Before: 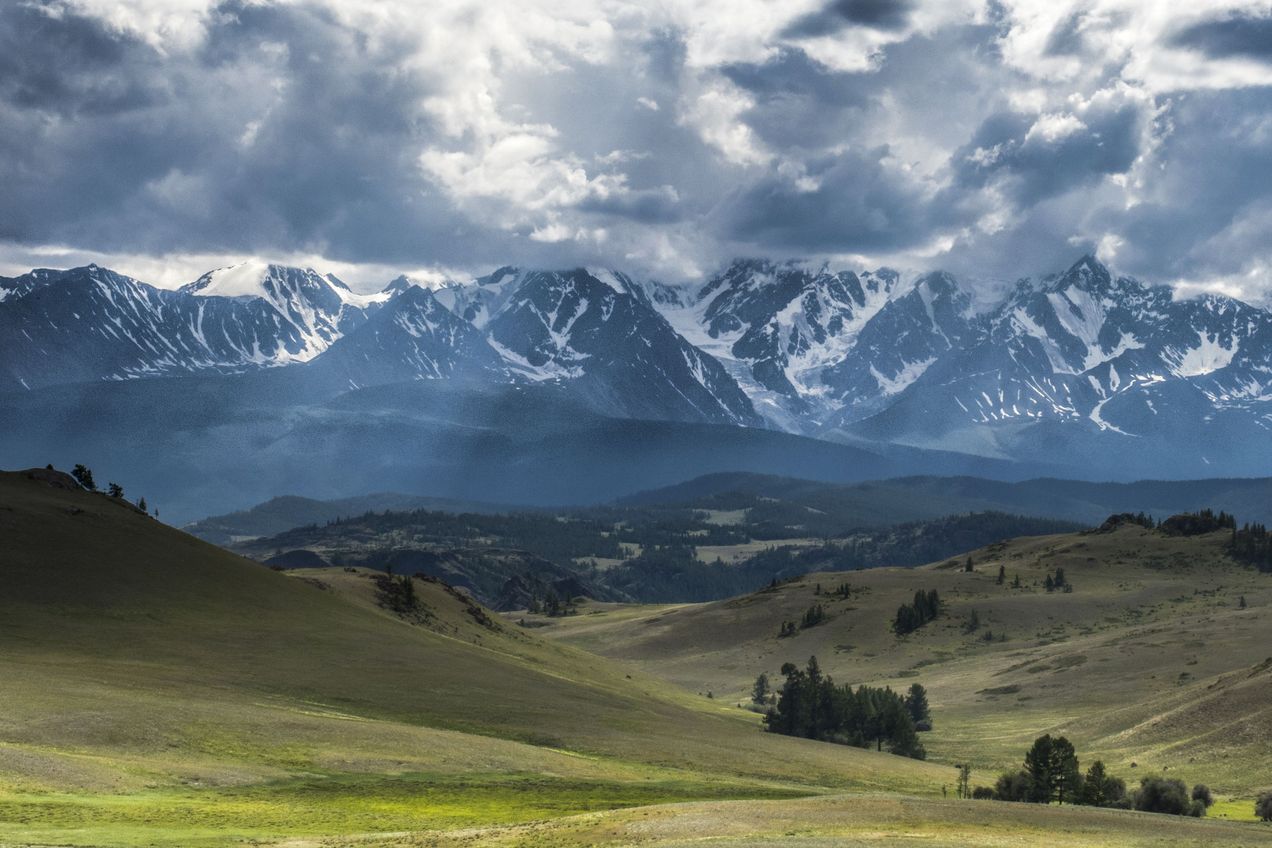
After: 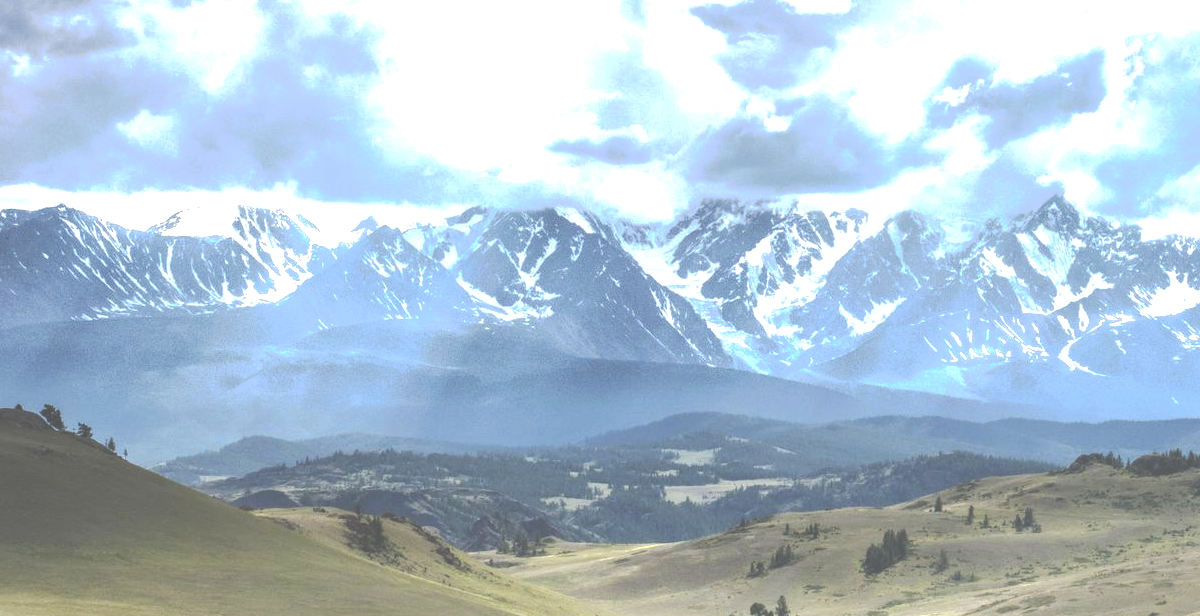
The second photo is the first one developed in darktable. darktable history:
tone curve: curves: ch0 [(0, 0) (0.003, 0.346) (0.011, 0.346) (0.025, 0.346) (0.044, 0.35) (0.069, 0.354) (0.1, 0.361) (0.136, 0.368) (0.177, 0.381) (0.224, 0.395) (0.277, 0.421) (0.335, 0.458) (0.399, 0.502) (0.468, 0.556) (0.543, 0.617) (0.623, 0.685) (0.709, 0.748) (0.801, 0.814) (0.898, 0.865) (1, 1)], preserve colors none
exposure: black level correction 0, exposure 1.743 EV, compensate highlight preservation false
crop: left 2.457%, top 7.147%, right 3.194%, bottom 20.208%
tone equalizer: edges refinement/feathering 500, mask exposure compensation -1.57 EV, preserve details guided filter
